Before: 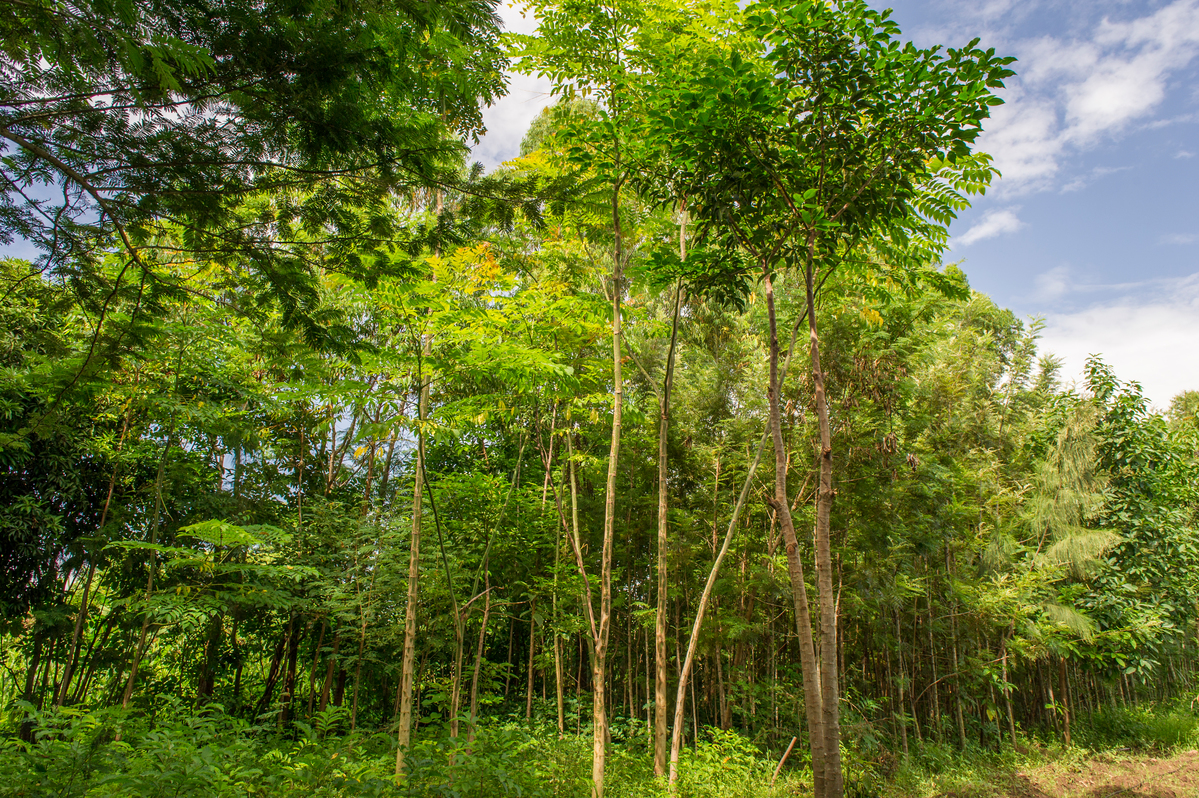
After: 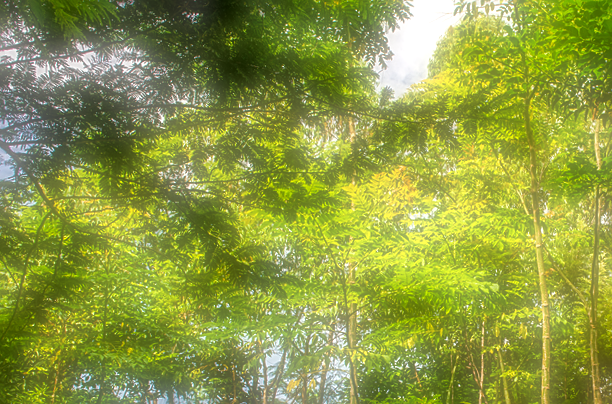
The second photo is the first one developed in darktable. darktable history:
local contrast: detail 130%
soften: on, module defaults
crop and rotate: left 3.047%, top 7.509%, right 42.236%, bottom 37.598%
sharpen: on, module defaults
exposure: black level correction 0.001, exposure 0.5 EV, compensate exposure bias true, compensate highlight preservation false
contrast brightness saturation: saturation -0.17
color balance rgb: linear chroma grading › global chroma 15%, perceptual saturation grading › global saturation 30%
rotate and perspective: rotation -4.57°, crop left 0.054, crop right 0.944, crop top 0.087, crop bottom 0.914
